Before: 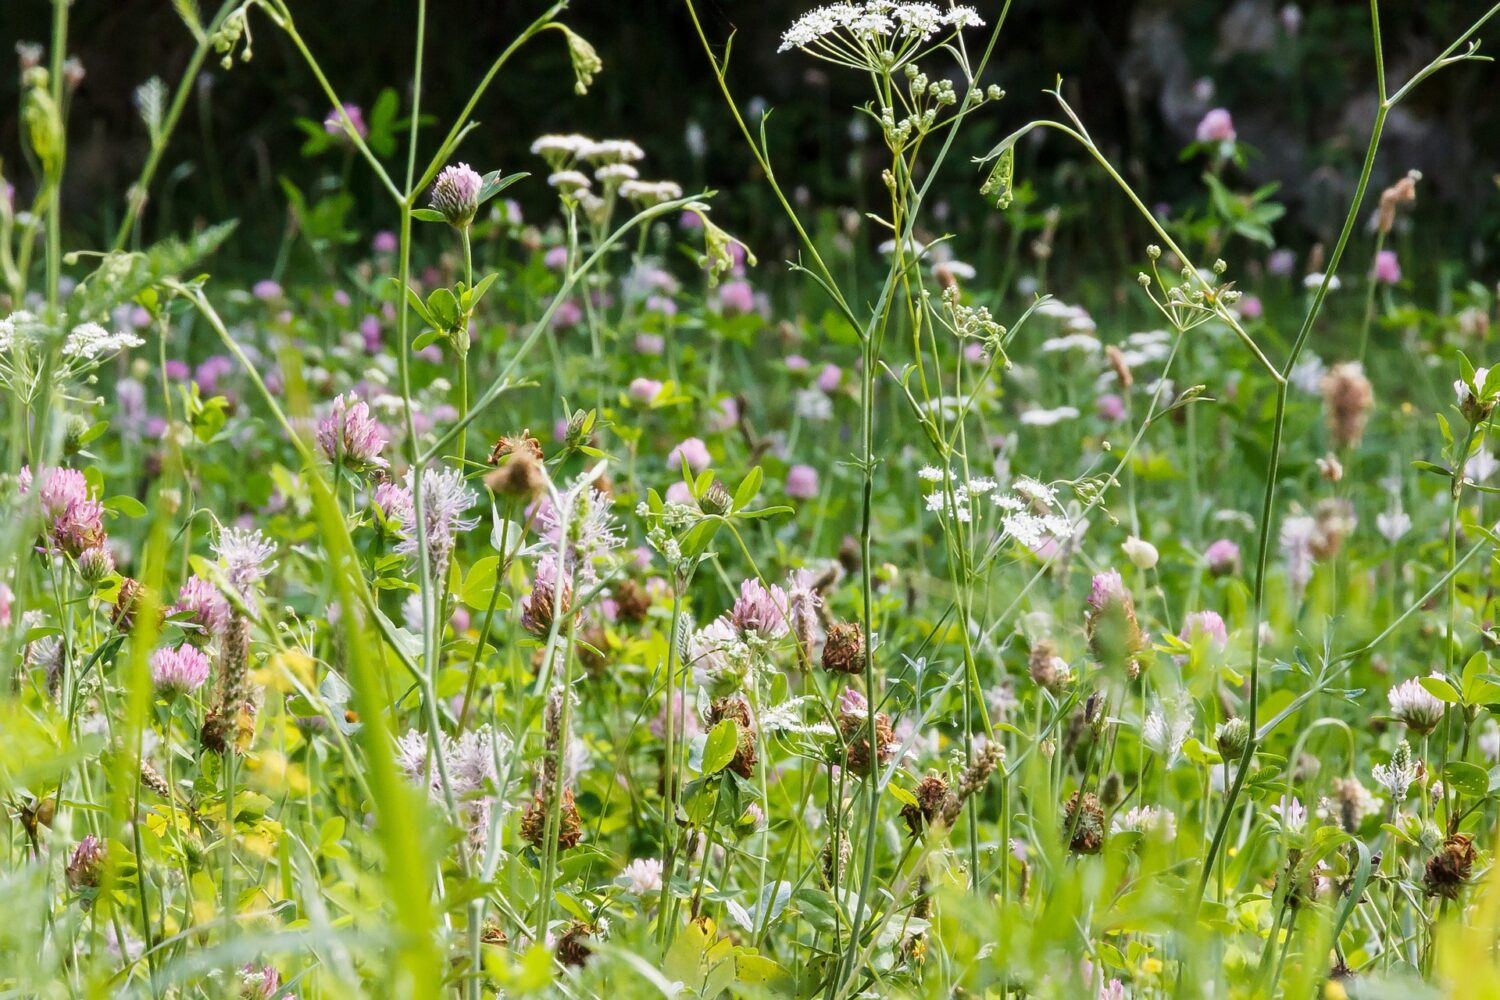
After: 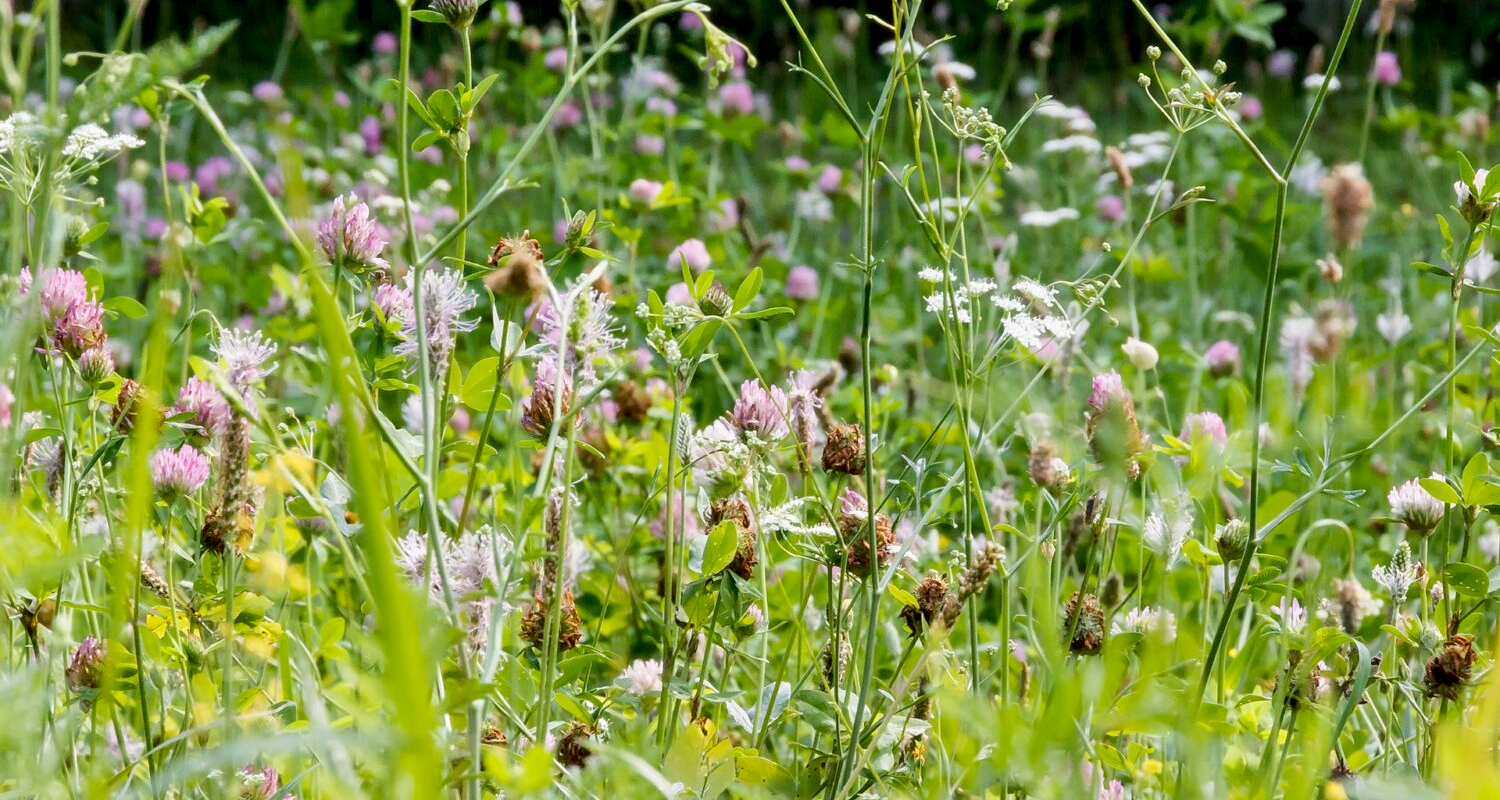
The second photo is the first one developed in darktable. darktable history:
exposure: black level correction 0.009, exposure 0.014 EV, compensate highlight preservation false
crop and rotate: top 19.998%
